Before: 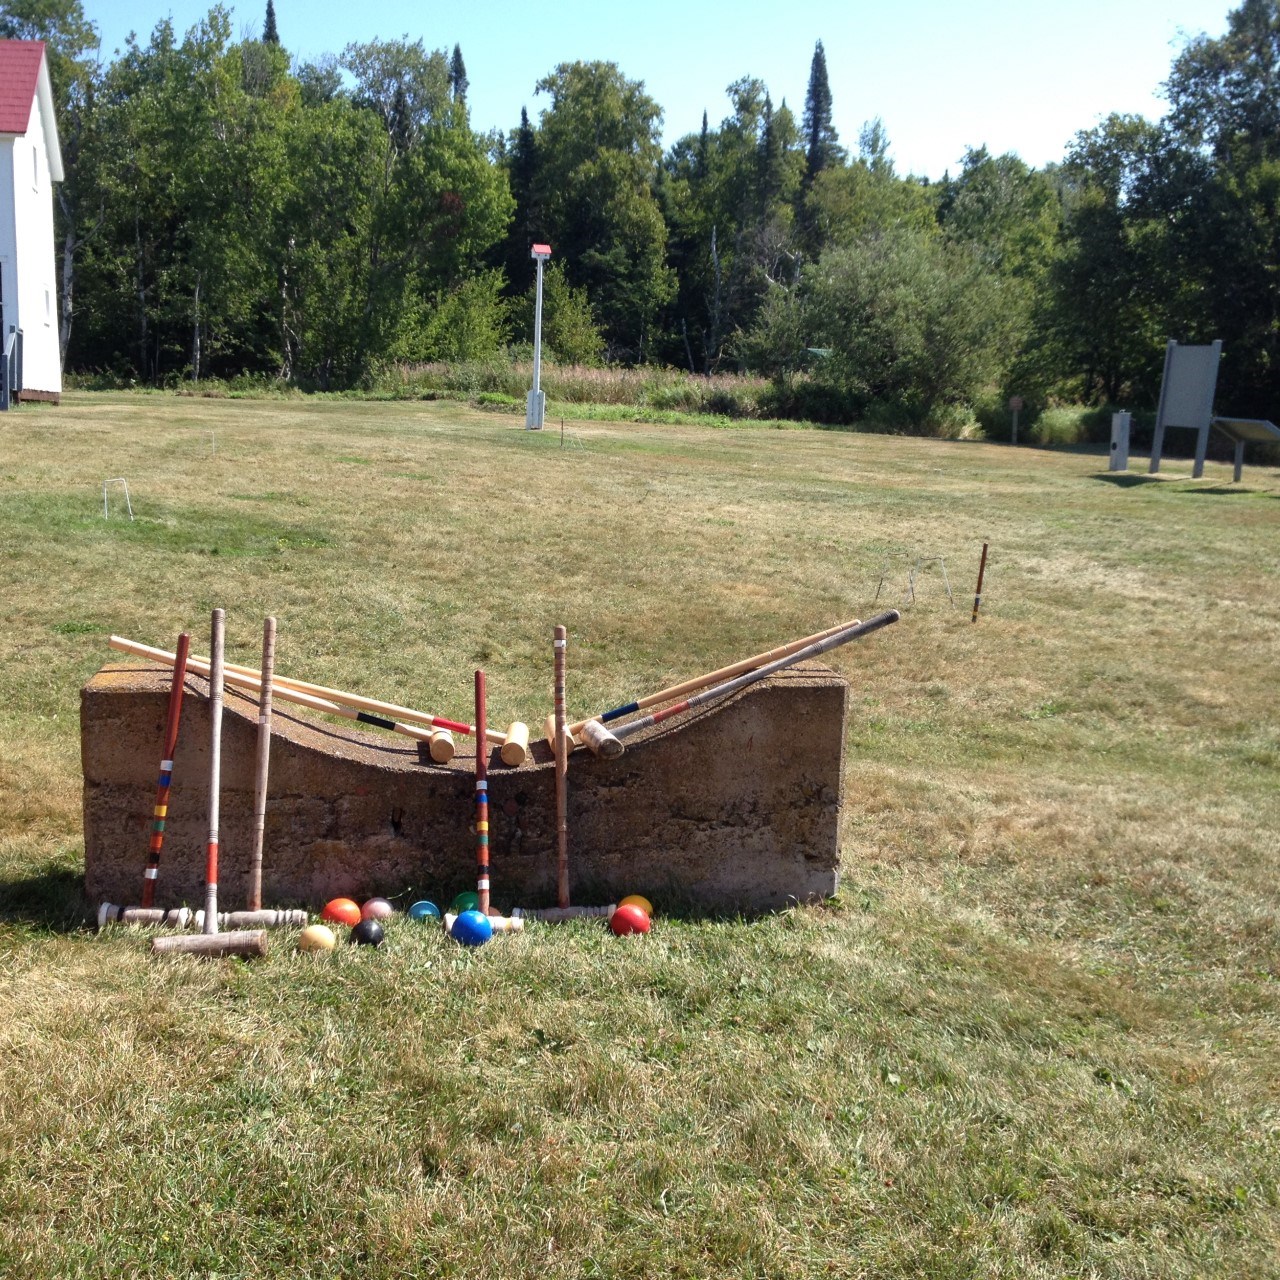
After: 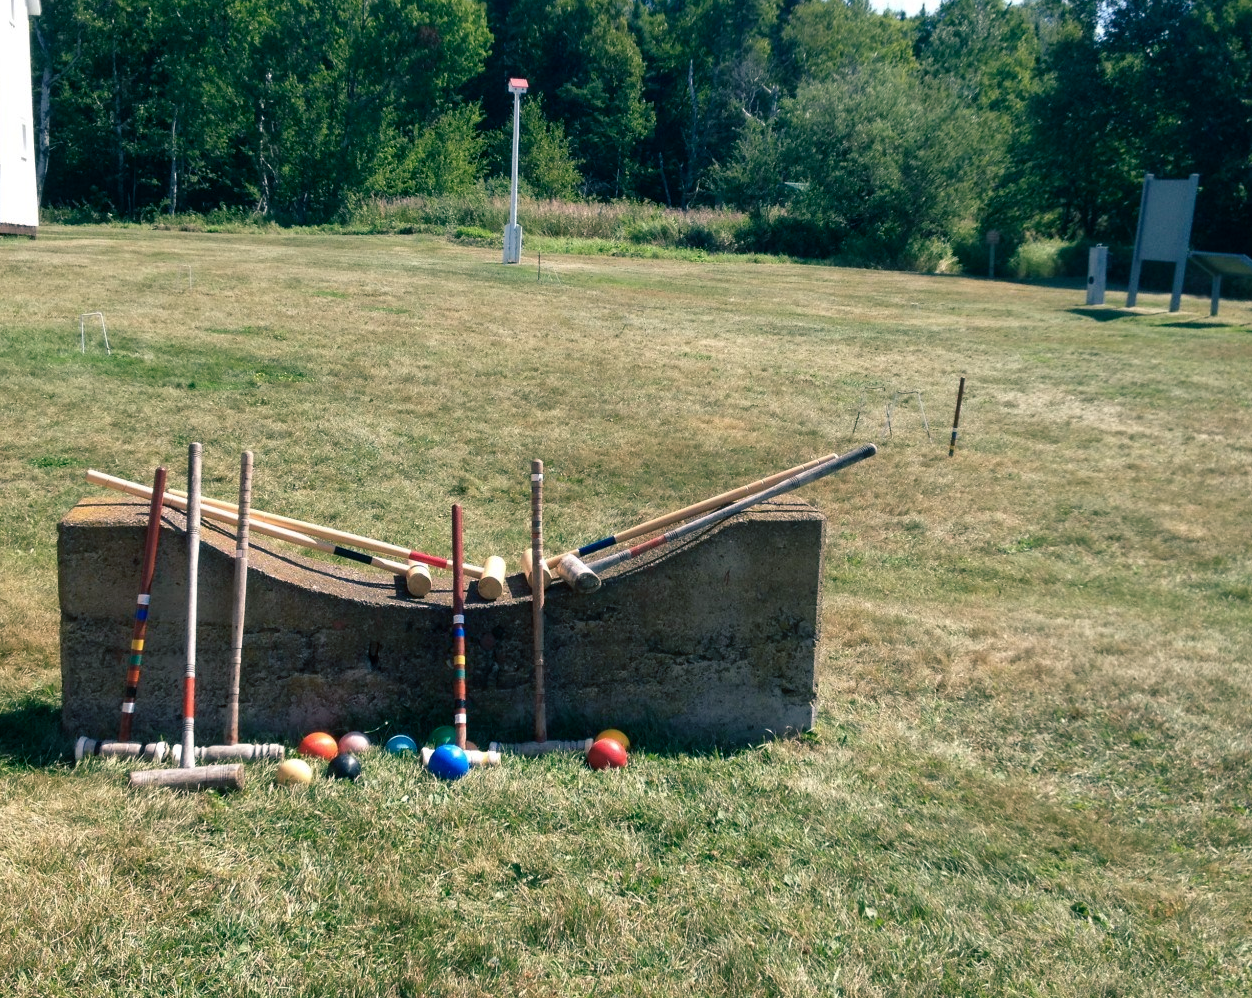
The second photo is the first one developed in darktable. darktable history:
crop and rotate: left 1.865%, top 12.979%, right 0.256%, bottom 9.009%
color balance rgb: shadows lift › luminance -29.096%, shadows lift › chroma 10.341%, shadows lift › hue 228.57°, perceptual saturation grading › global saturation 0.945%
